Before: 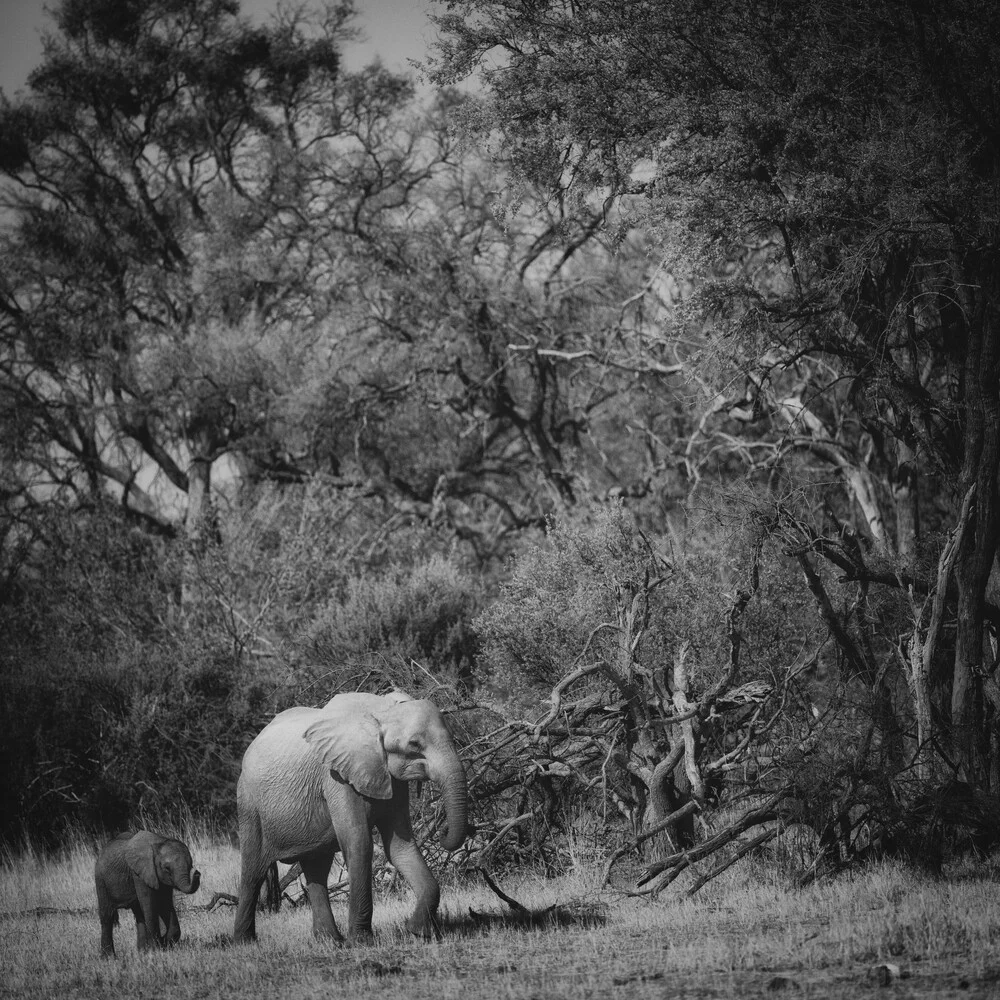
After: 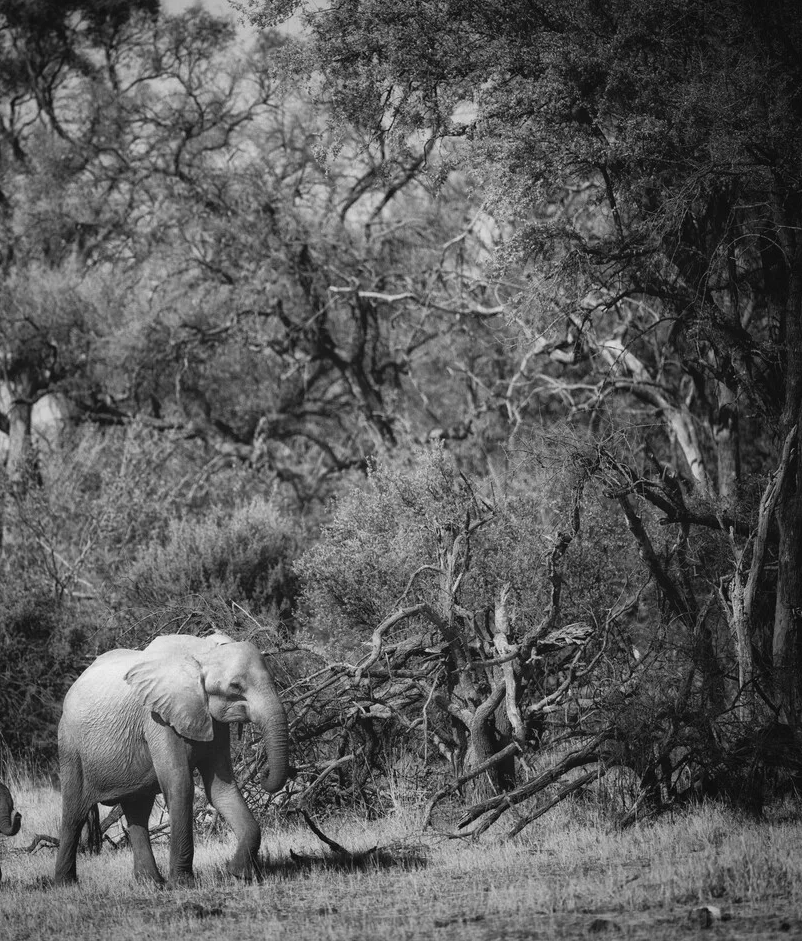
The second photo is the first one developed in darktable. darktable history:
tone equalizer: -8 EV -0.424 EV, -7 EV -0.395 EV, -6 EV -0.309 EV, -5 EV -0.218 EV, -3 EV 0.219 EV, -2 EV 0.31 EV, -1 EV 0.363 EV, +0 EV 0.397 EV
crop and rotate: left 17.931%, top 5.878%, right 1.779%
